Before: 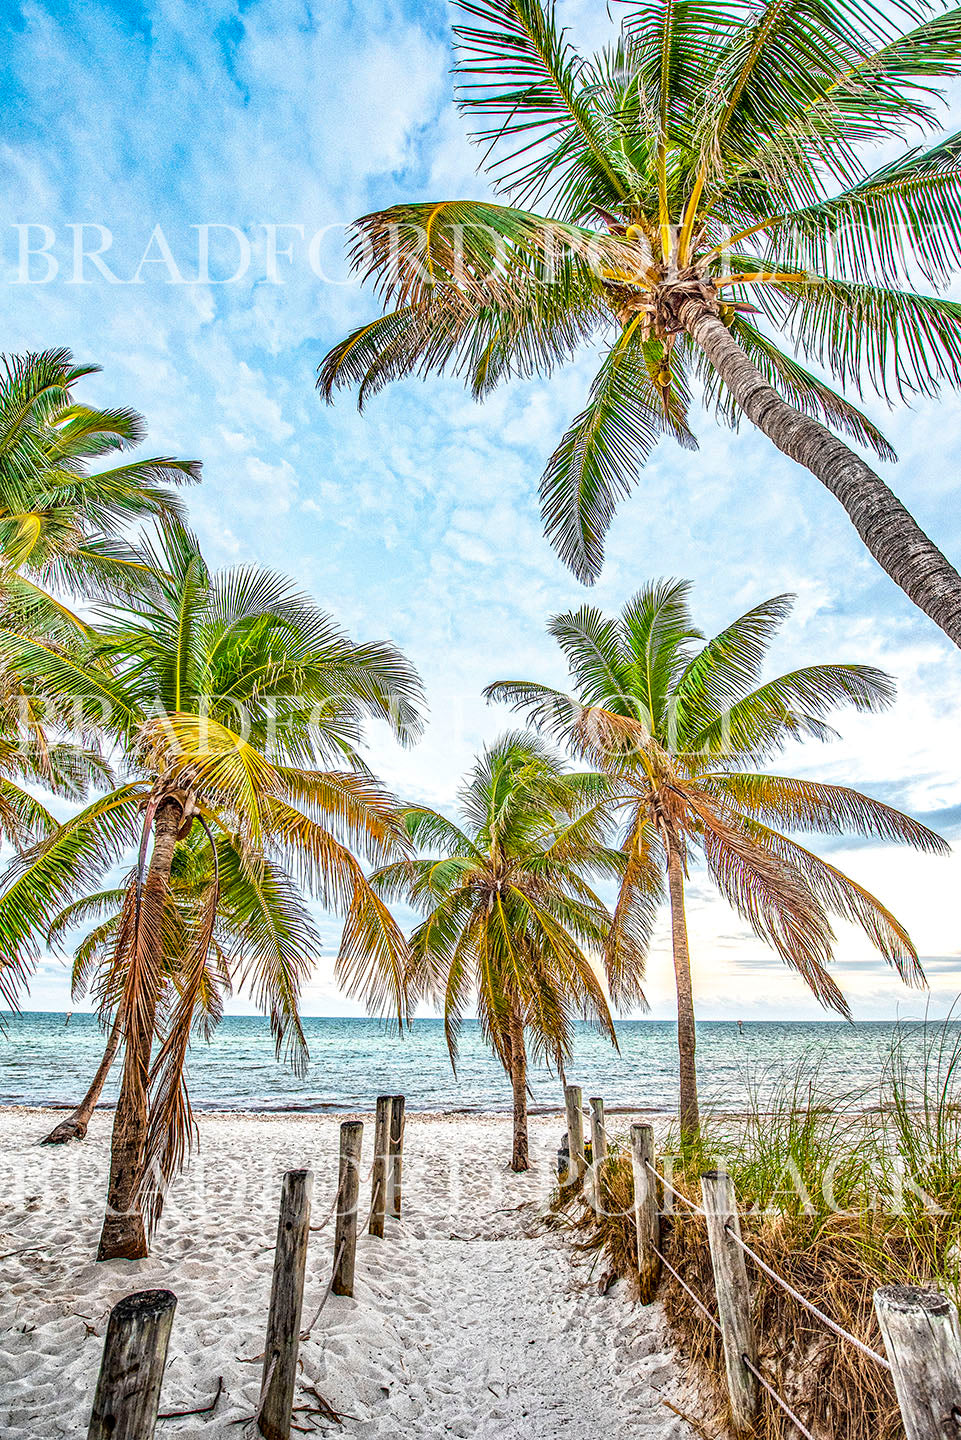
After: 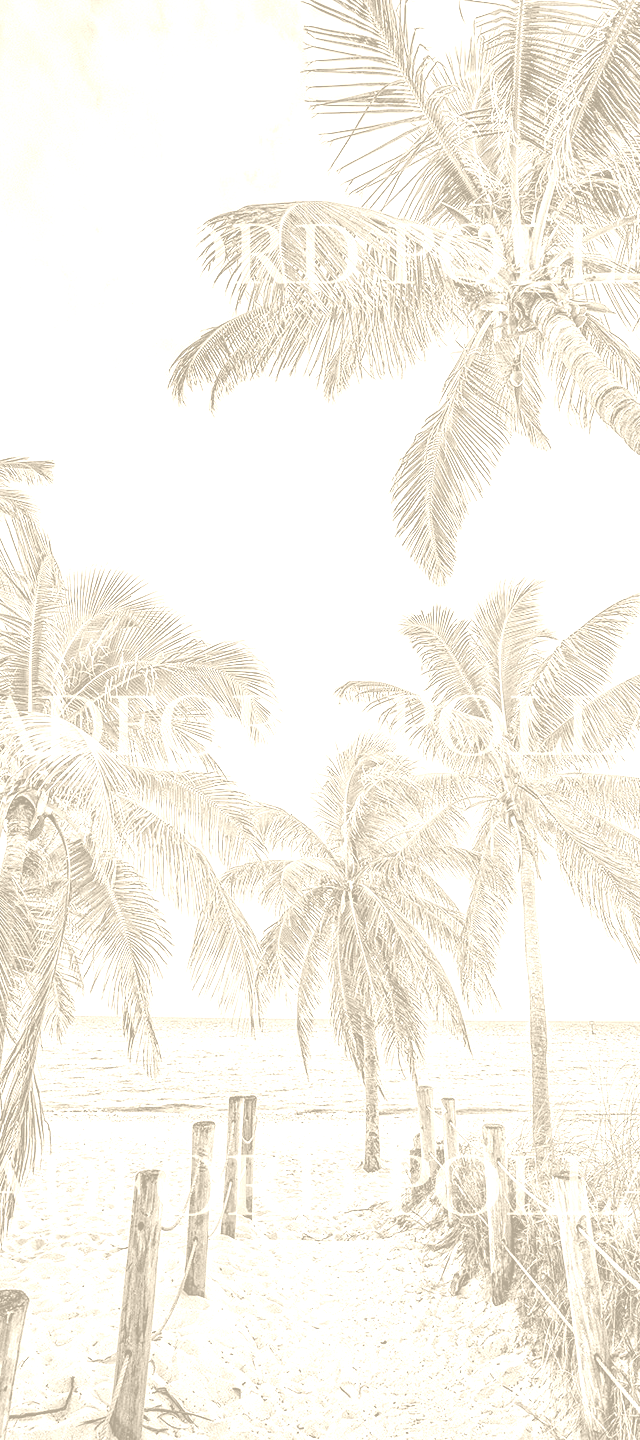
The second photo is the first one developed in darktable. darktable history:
crop: left 15.419%, right 17.914%
velvia: strength 56%
colorize: hue 36°, saturation 71%, lightness 80.79%
